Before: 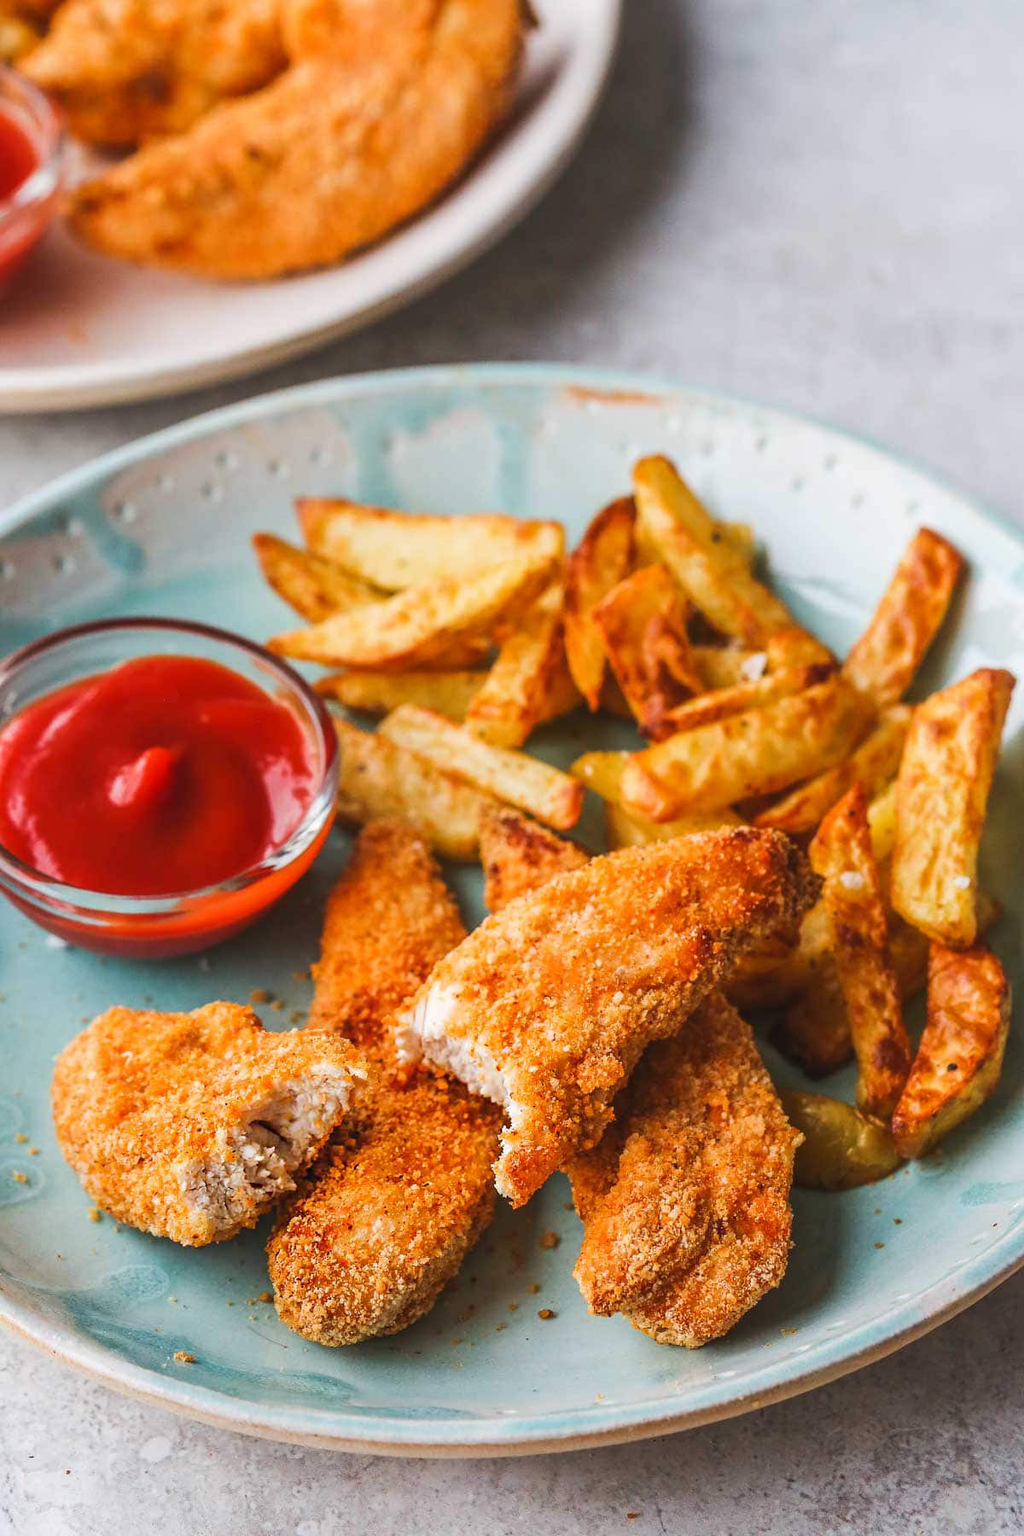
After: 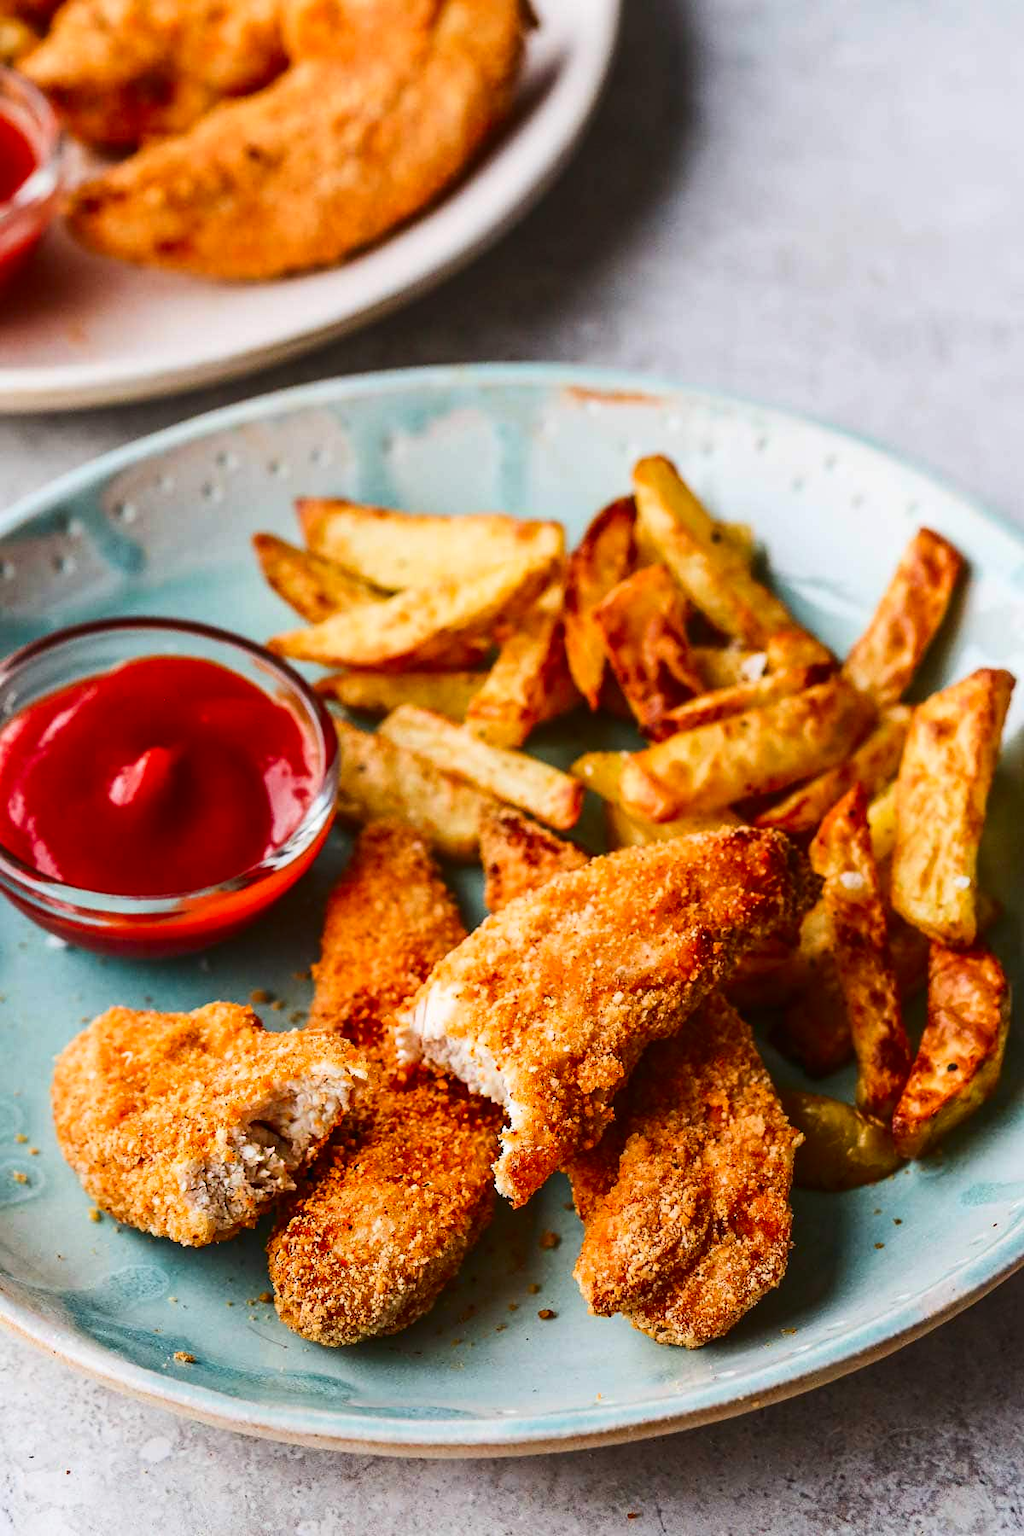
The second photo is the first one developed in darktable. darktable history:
contrast brightness saturation: contrast 0.199, brightness -0.113, saturation 0.098
